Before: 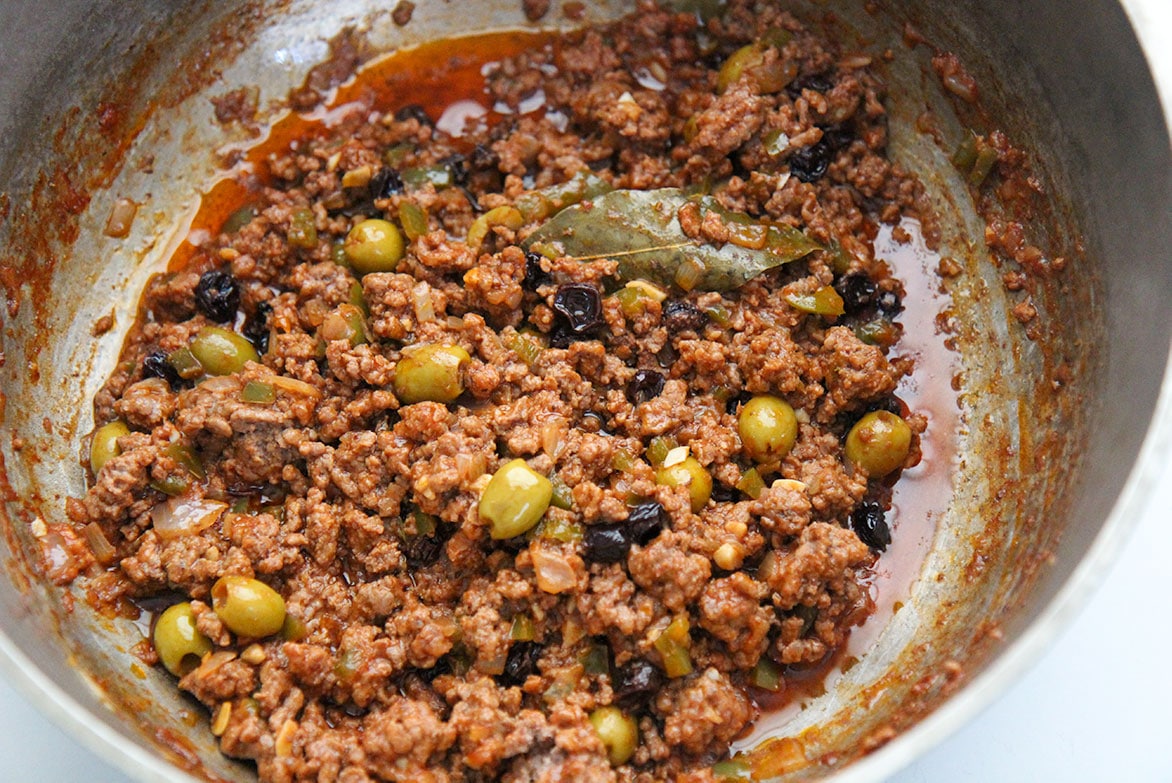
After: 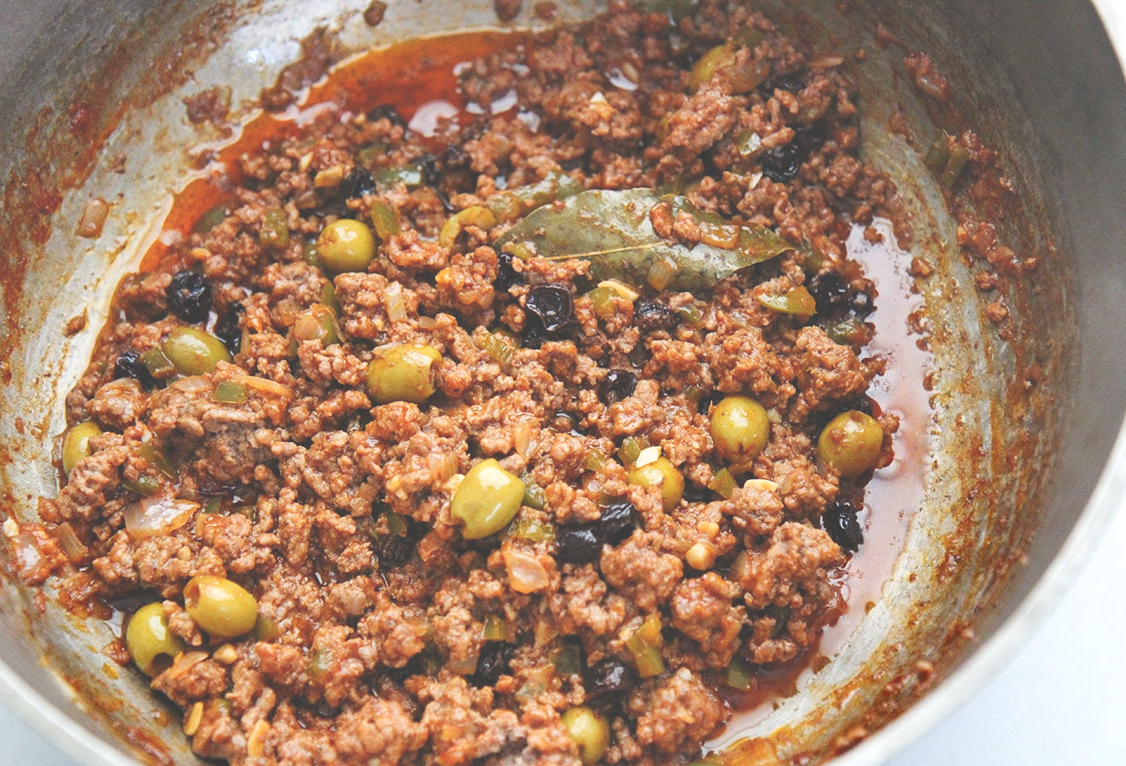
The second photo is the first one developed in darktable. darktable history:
shadows and highlights: low approximation 0.01, soften with gaussian
crop and rotate: left 2.543%, right 1.327%, bottom 2.168%
tone curve: curves: ch0 [(0, 0) (0.004, 0.002) (0.02, 0.013) (0.218, 0.218) (0.664, 0.718) (0.832, 0.873) (1, 1)], preserve colors none
exposure: black level correction -0.042, exposure 0.064 EV, compensate highlight preservation false
